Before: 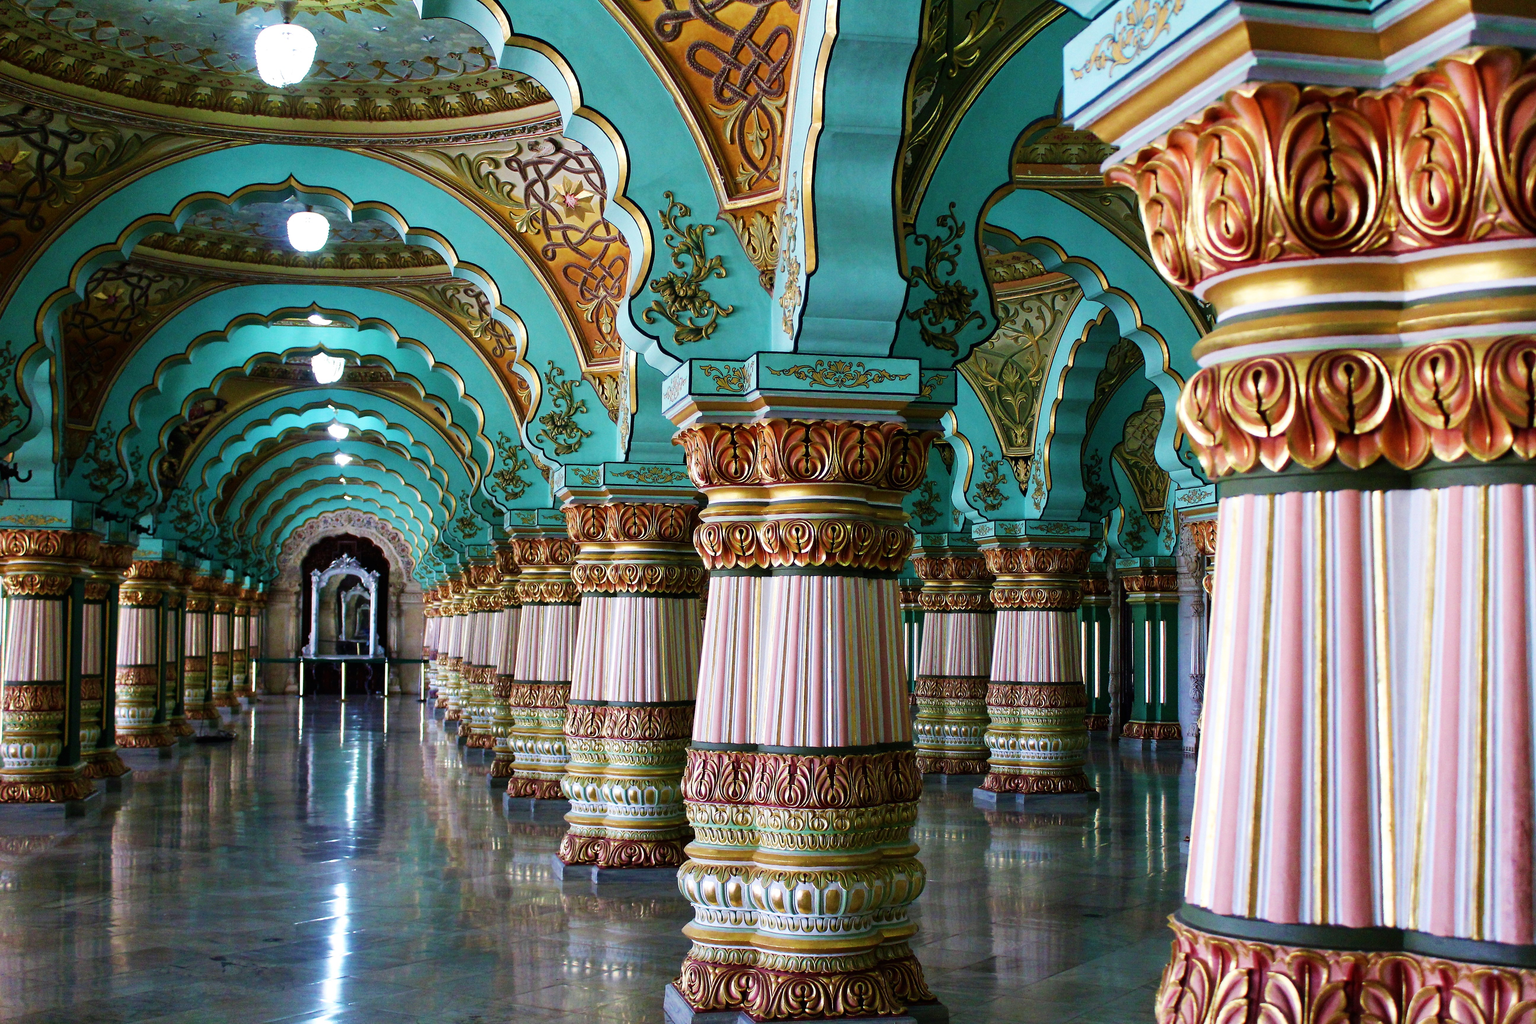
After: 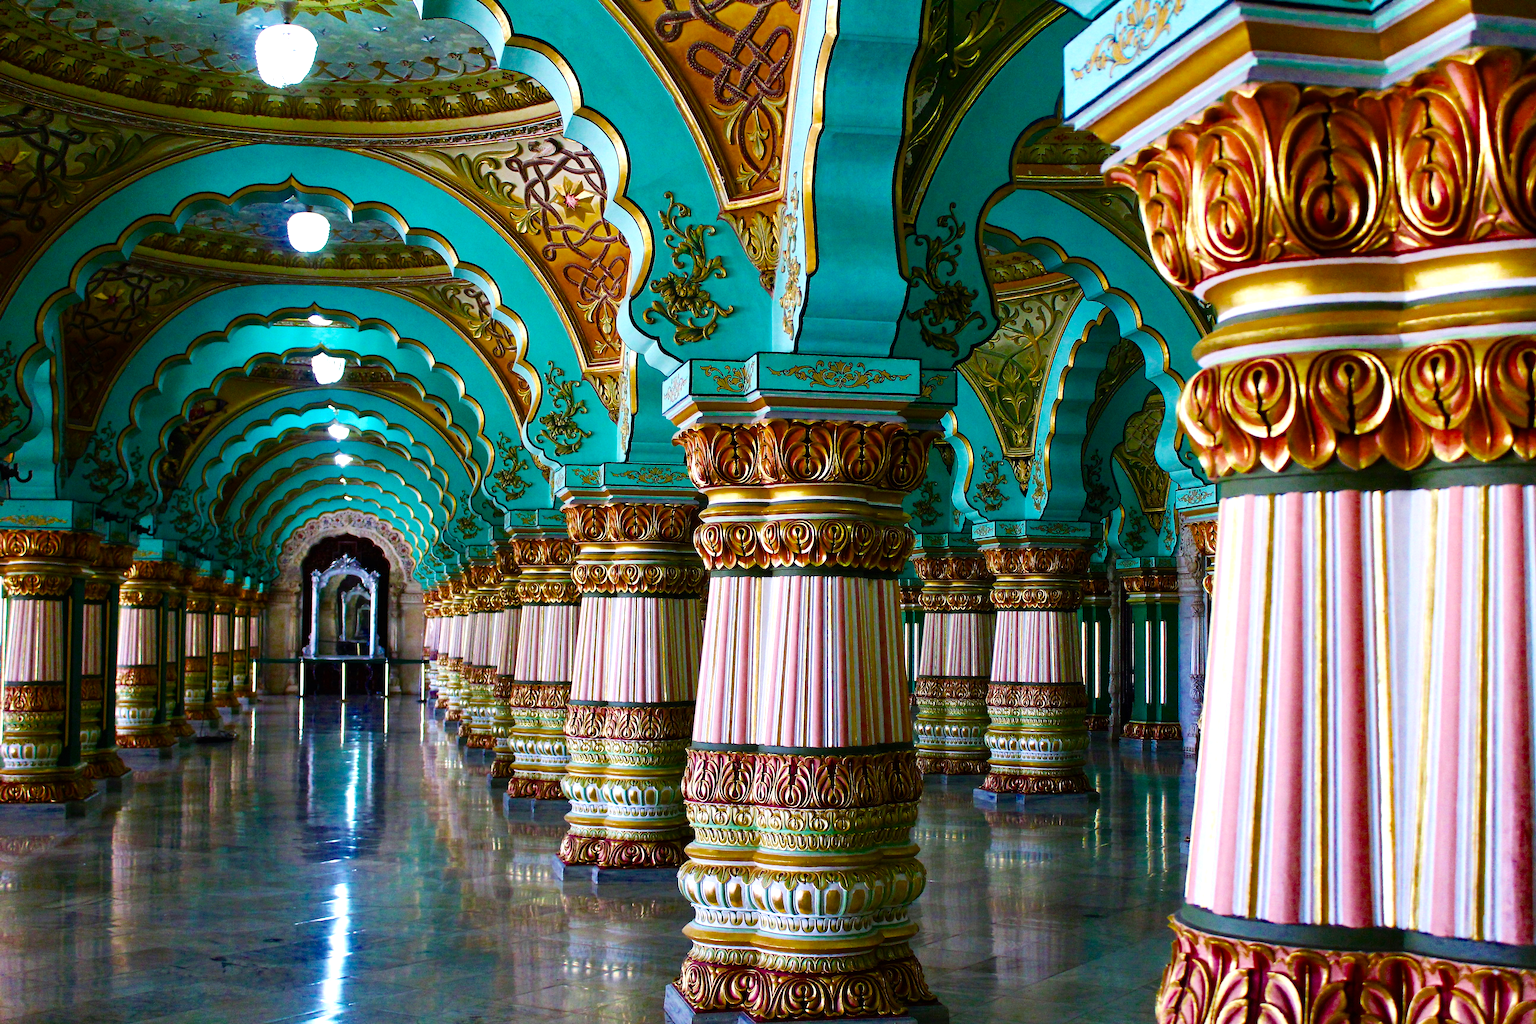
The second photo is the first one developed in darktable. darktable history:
color balance rgb: perceptual saturation grading › global saturation 30.455%, perceptual brilliance grading › highlights 11.443%, global vibrance 15.838%, saturation formula JzAzBz (2021)
